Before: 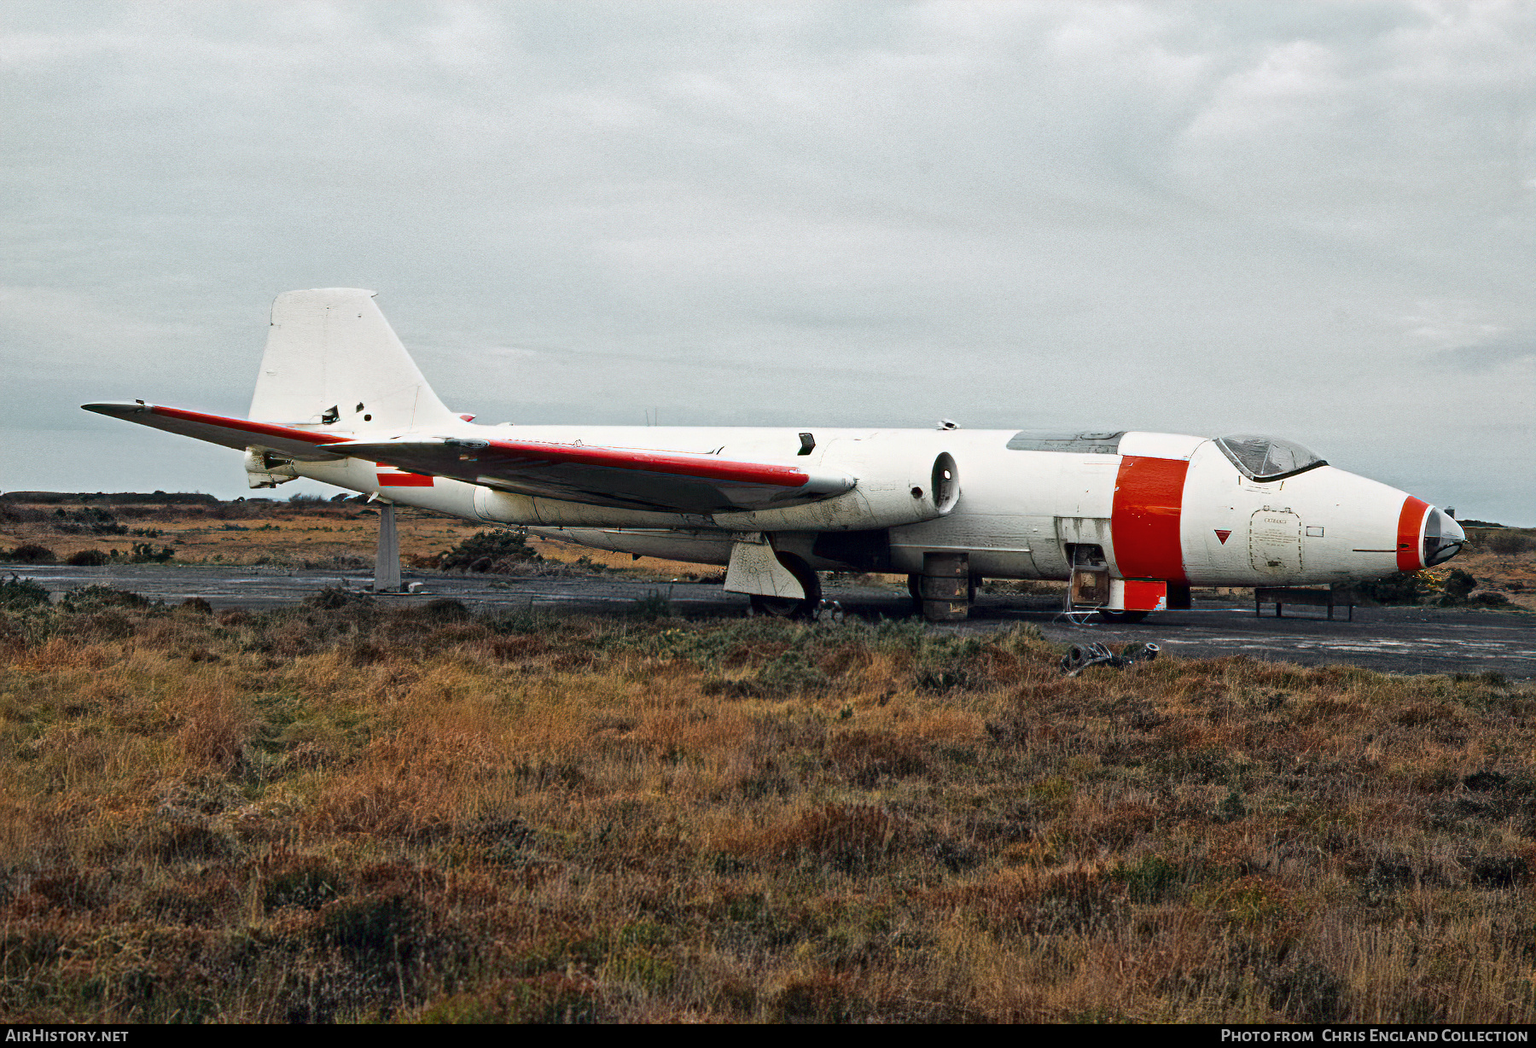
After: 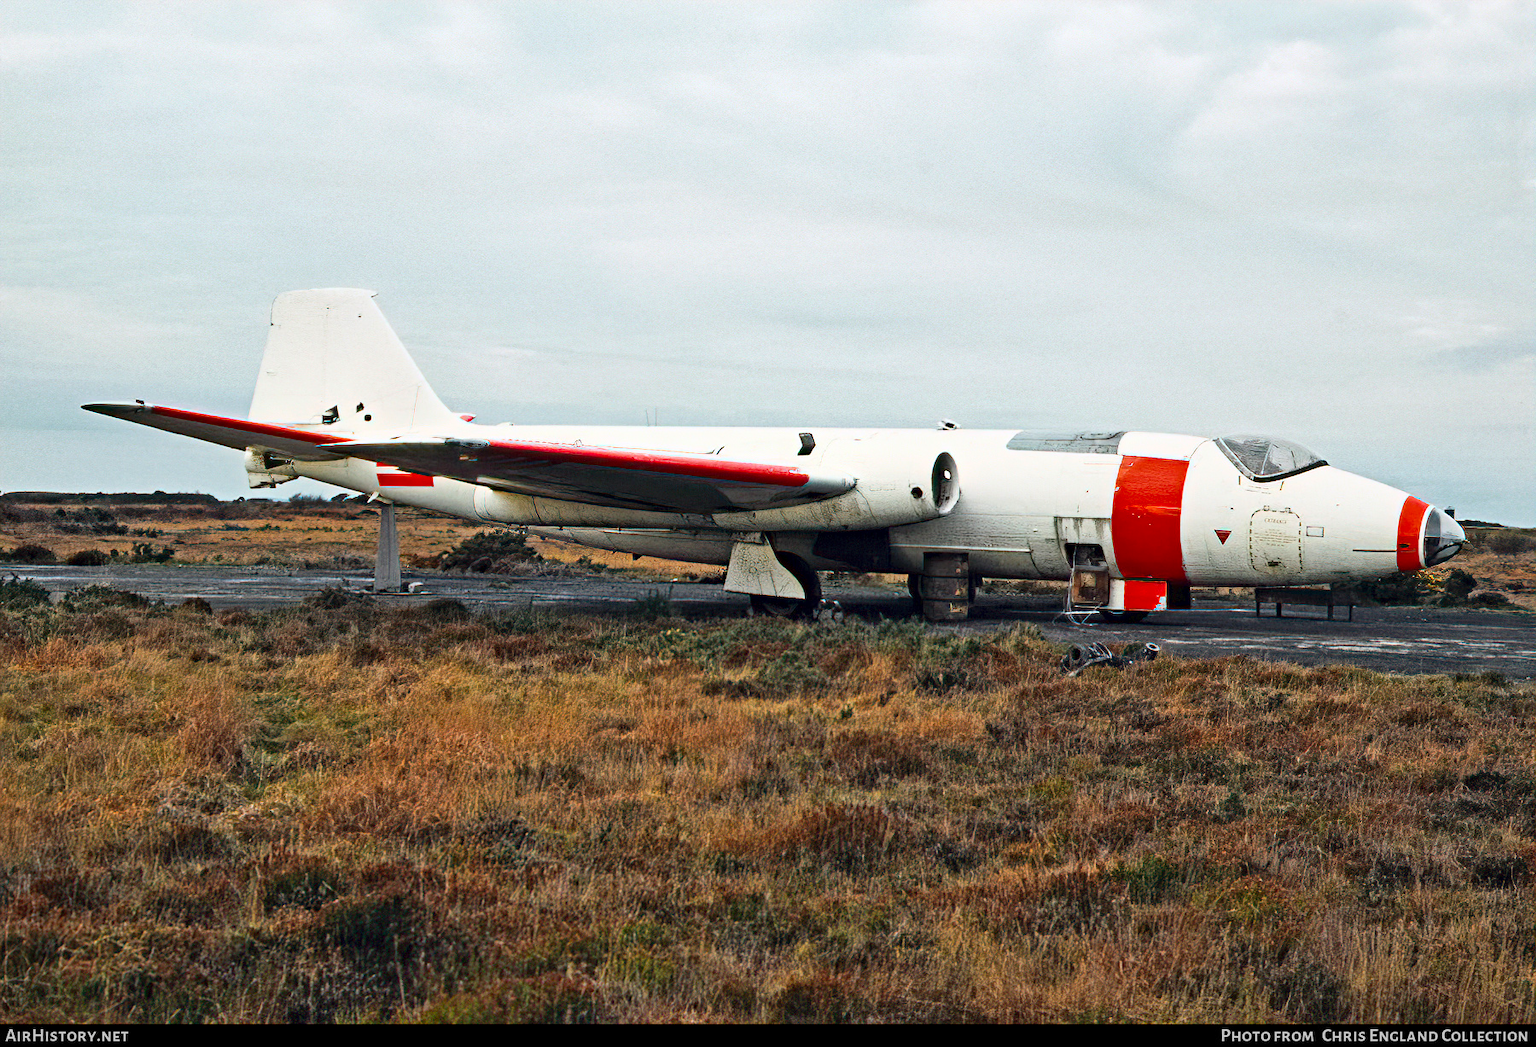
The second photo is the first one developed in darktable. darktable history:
haze removal: compatibility mode true, adaptive false
contrast brightness saturation: contrast 0.2, brightness 0.16, saturation 0.22
